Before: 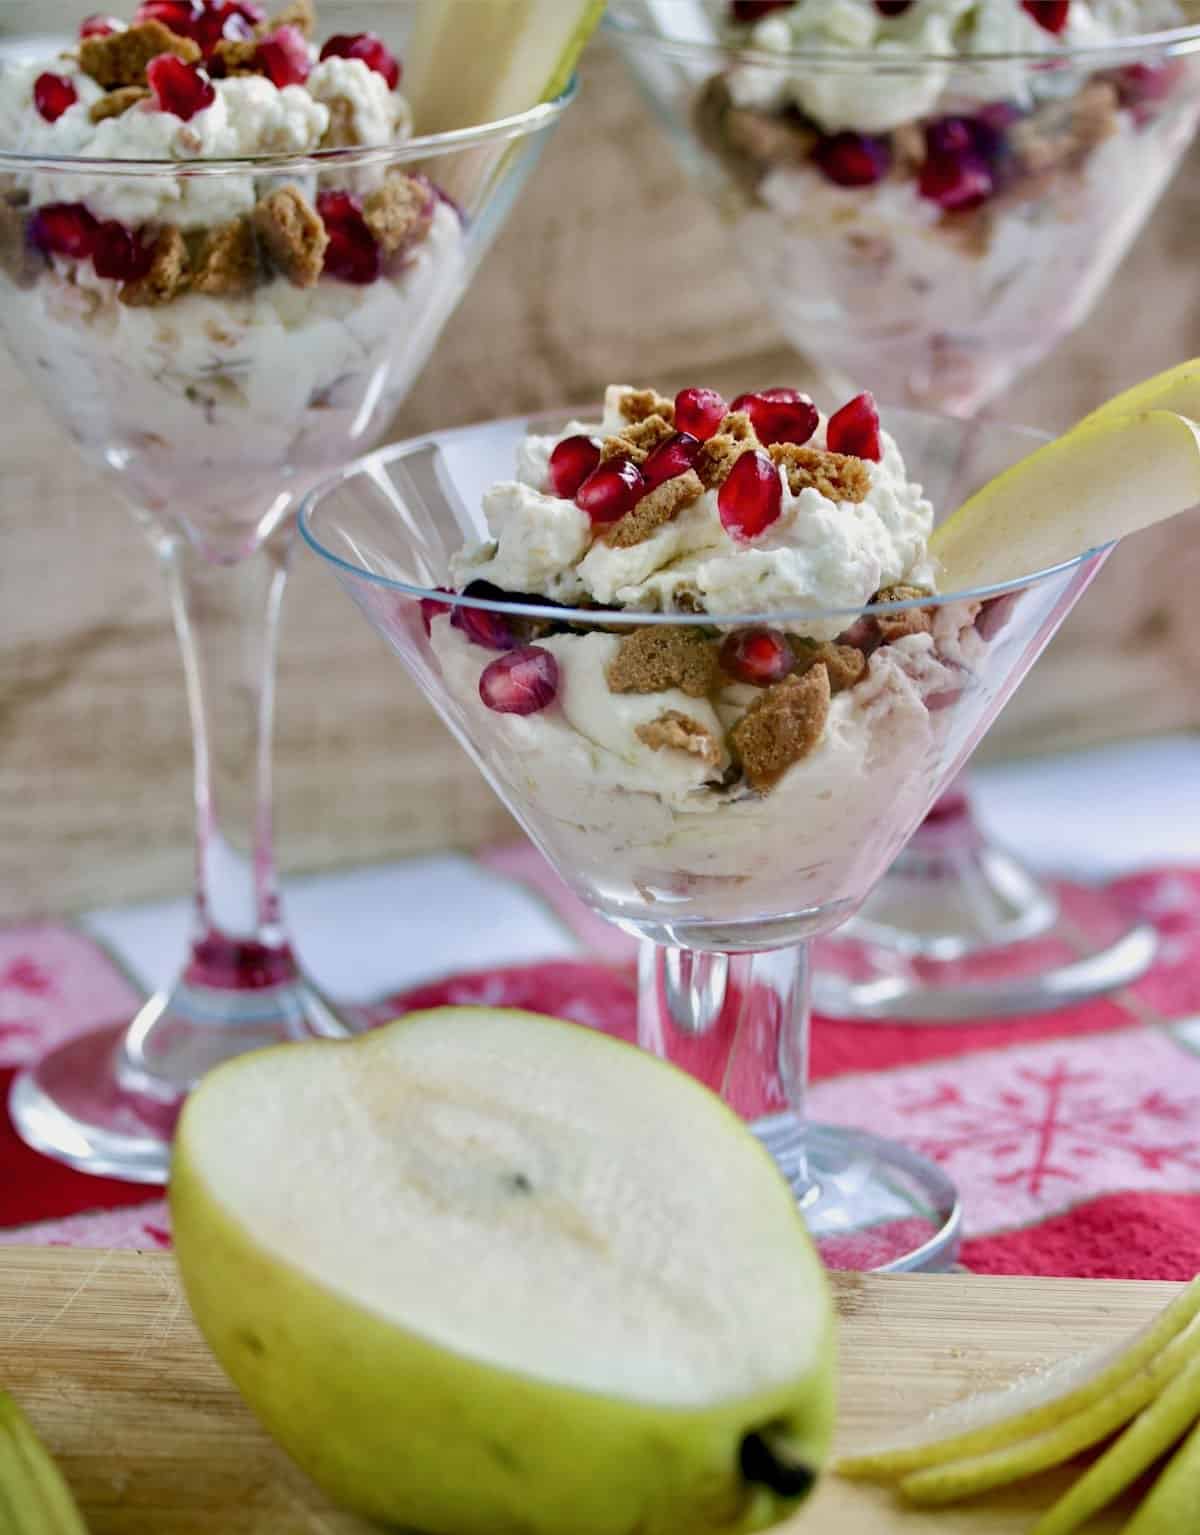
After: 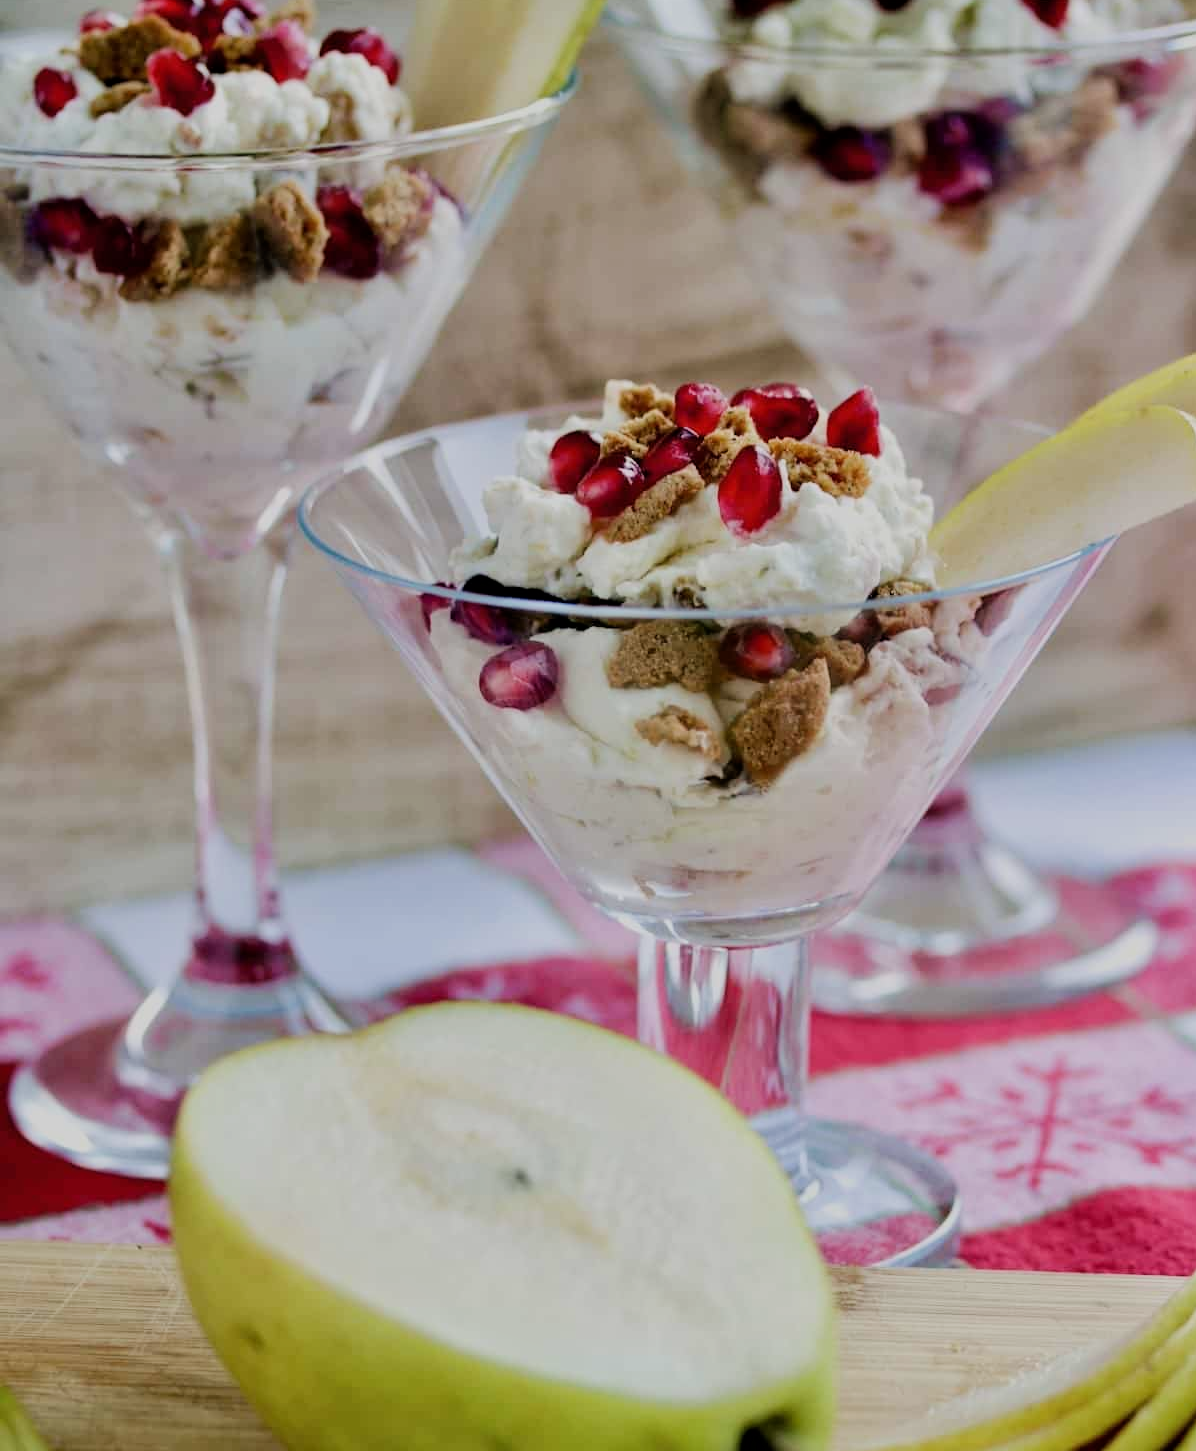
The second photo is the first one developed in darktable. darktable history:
crop: top 0.374%, right 0.259%, bottom 5.059%
filmic rgb: black relative exposure -7.65 EV, white relative exposure 4.56 EV, threshold 2.95 EV, hardness 3.61, contrast 1.05, enable highlight reconstruction true
tone equalizer: on, module defaults
